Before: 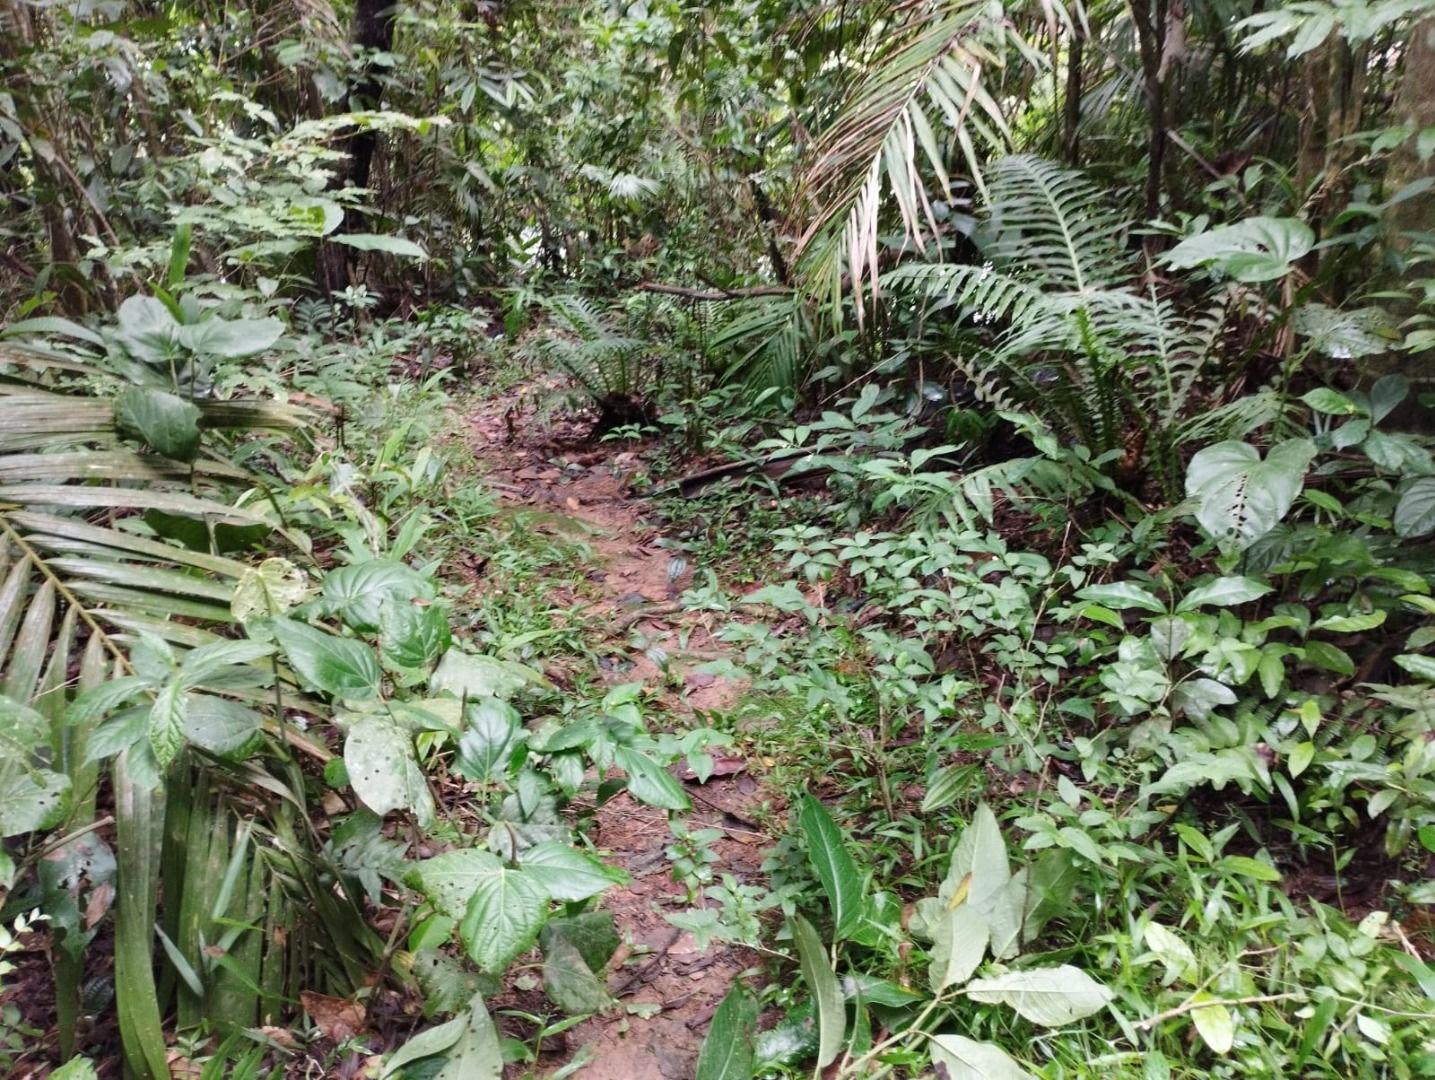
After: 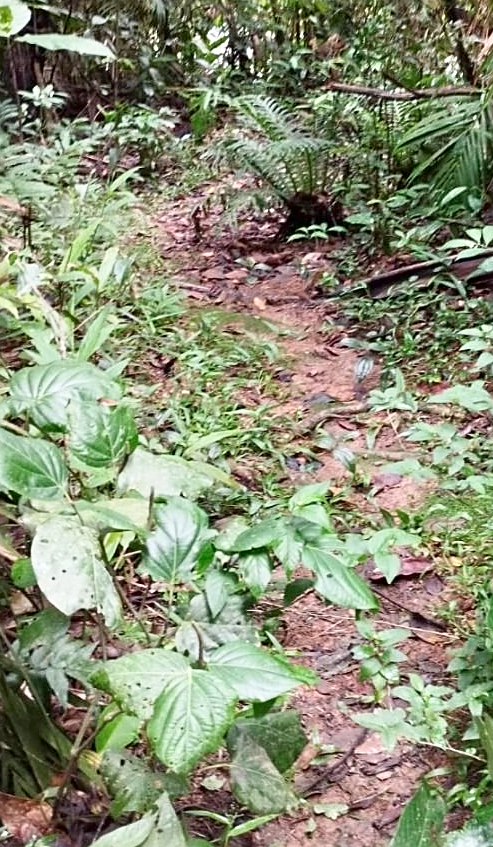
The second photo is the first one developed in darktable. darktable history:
sharpen: on, module defaults
tone equalizer: -8 EV 0.976 EV, -7 EV 1 EV, -6 EV 0.981 EV, -5 EV 0.992 EV, -4 EV 1 EV, -3 EV 0.715 EV, -2 EV 0.52 EV, -1 EV 0.226 EV
shadows and highlights: shadows -61.73, white point adjustment -5.4, highlights 62.21
crop and rotate: left 21.848%, top 18.567%, right 43.745%, bottom 2.963%
